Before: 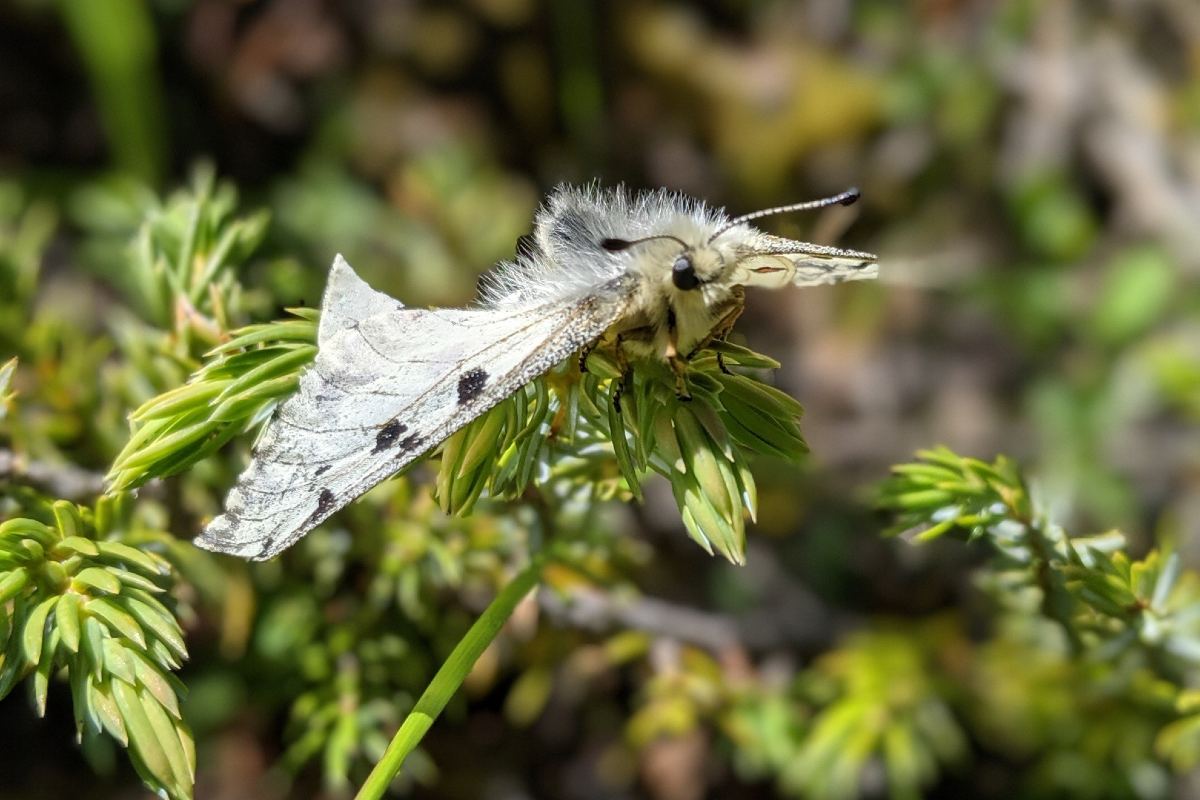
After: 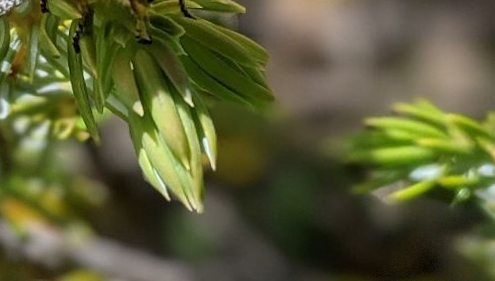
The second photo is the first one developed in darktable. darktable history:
rotate and perspective: rotation 1.69°, lens shift (vertical) -0.023, lens shift (horizontal) -0.291, crop left 0.025, crop right 0.988, crop top 0.092, crop bottom 0.842
crop: left 37.221%, top 45.169%, right 20.63%, bottom 13.777%
vignetting: fall-off start 85%, fall-off radius 80%, brightness -0.182, saturation -0.3, width/height ratio 1.219, dithering 8-bit output, unbound false
